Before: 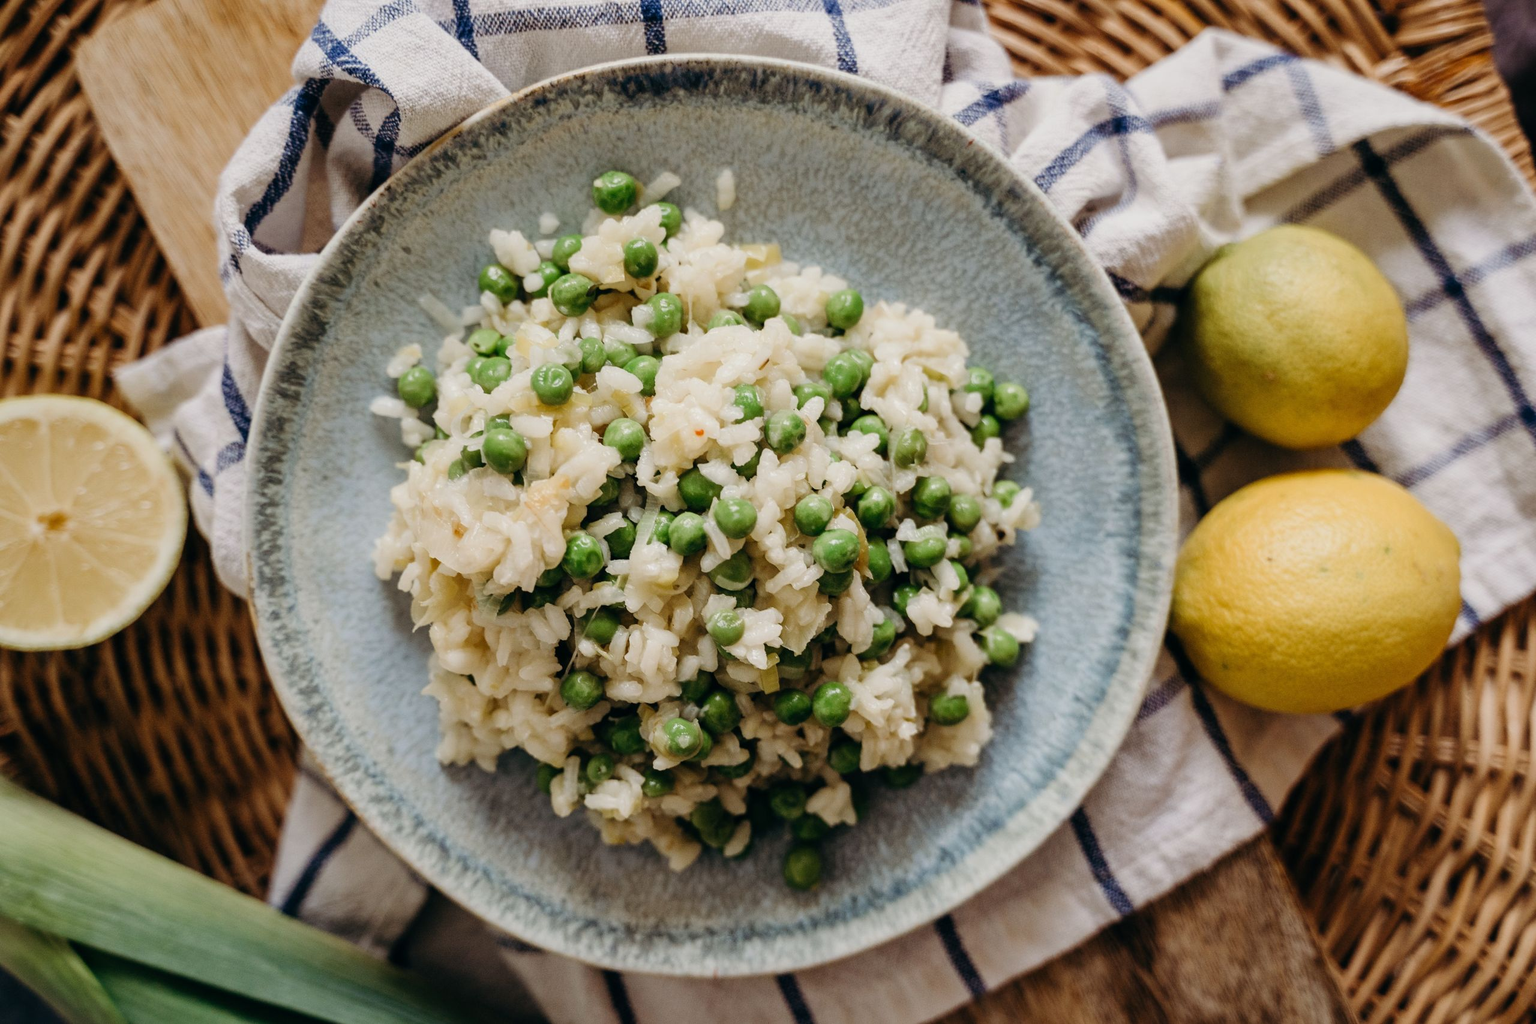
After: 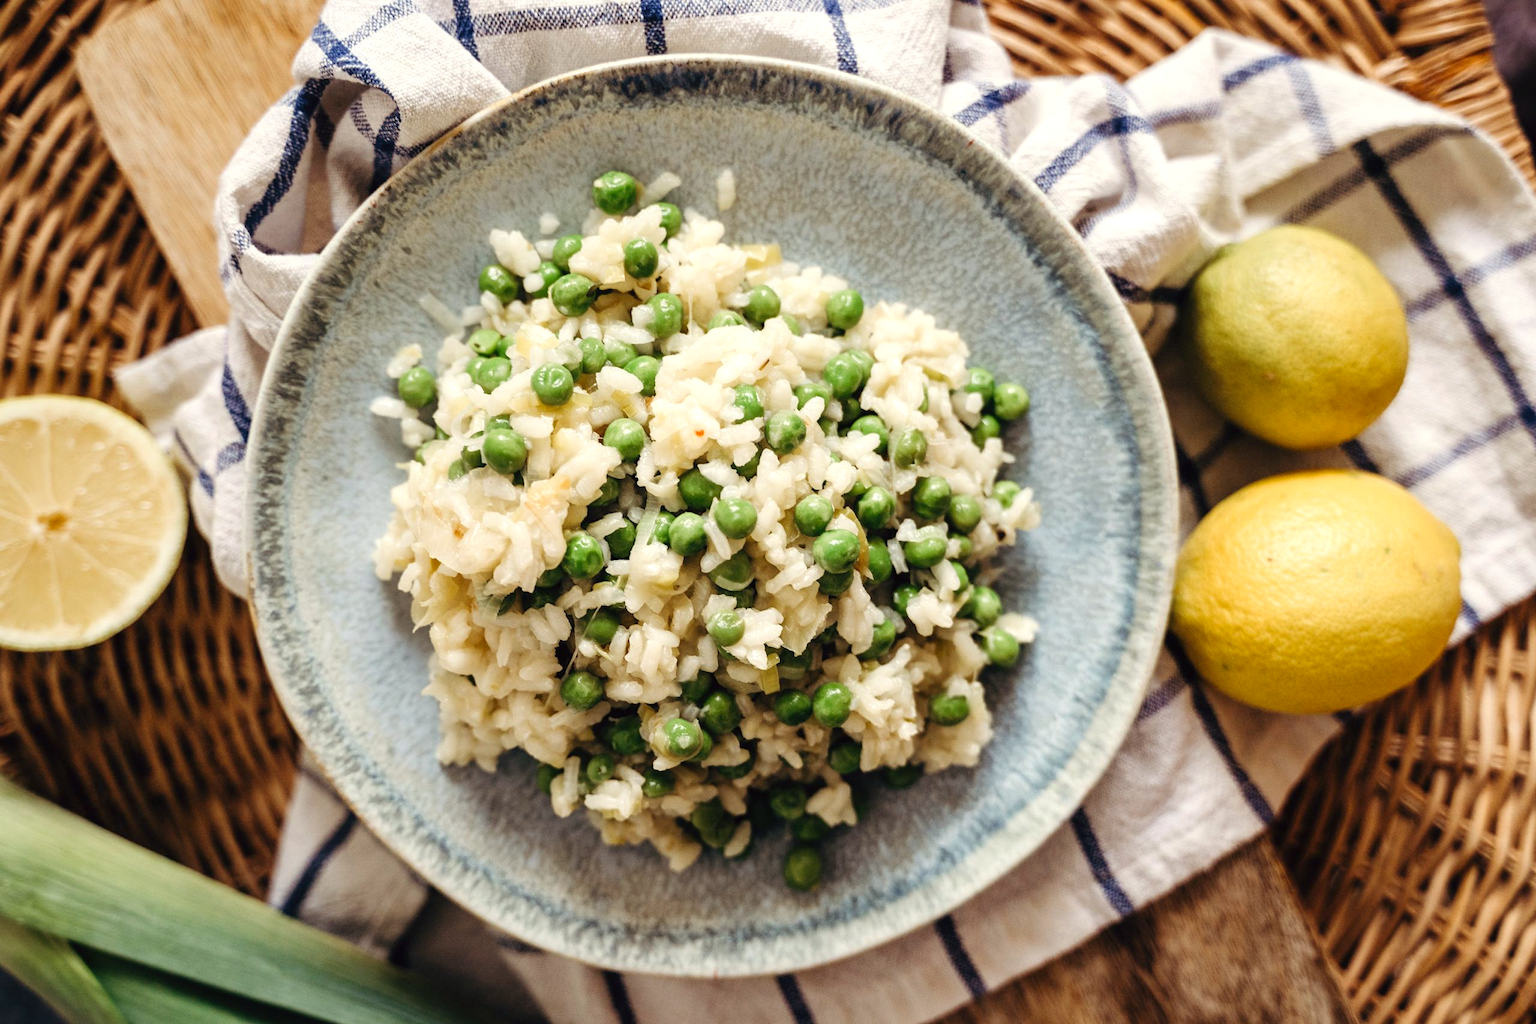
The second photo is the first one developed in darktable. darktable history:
color correction: highlights a* -0.95, highlights b* 4.5, shadows a* 3.55
exposure: exposure 0.559 EV, compensate highlight preservation false
